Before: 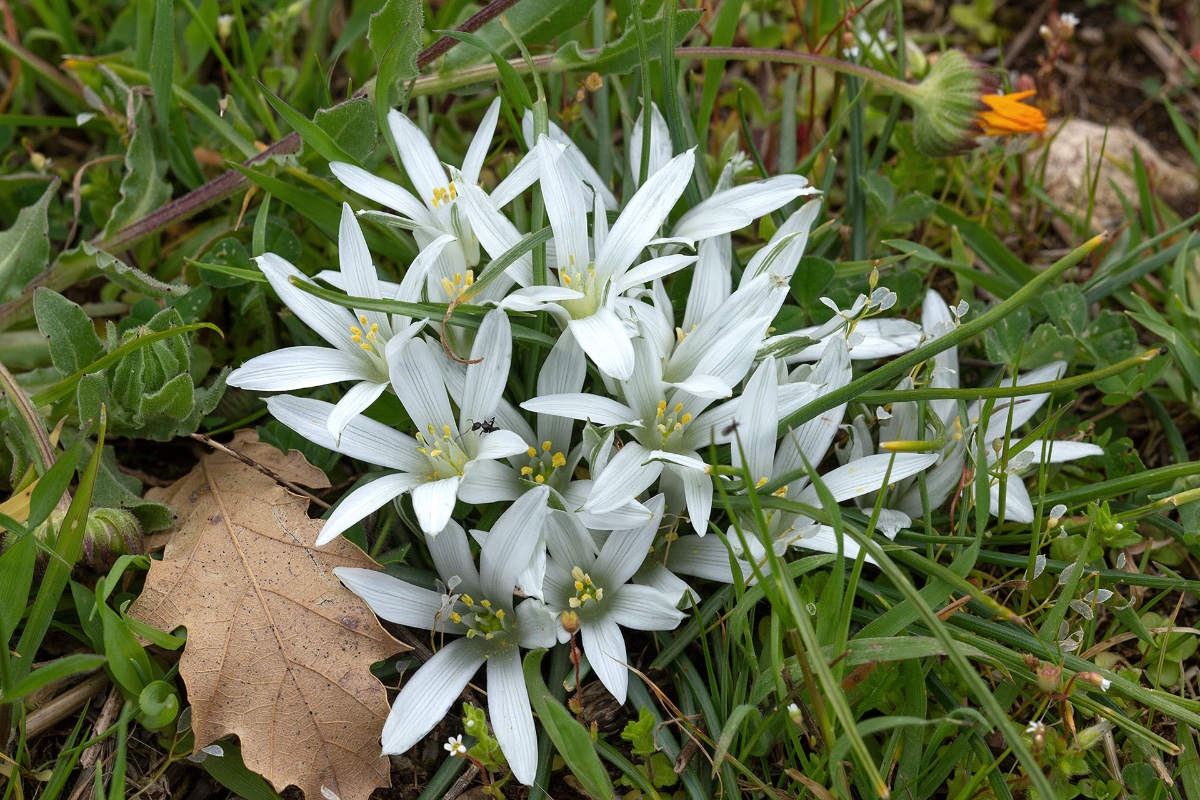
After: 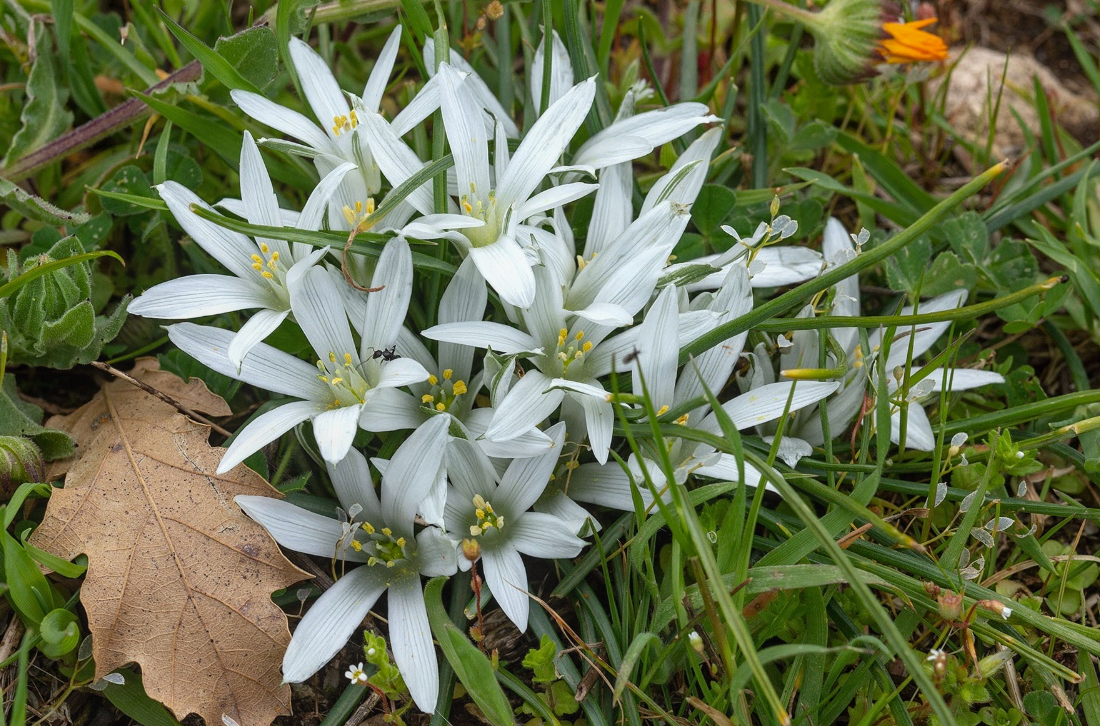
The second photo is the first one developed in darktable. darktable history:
crop and rotate: left 8.262%, top 9.226%
local contrast: detail 110%
shadows and highlights: shadows 29.32, highlights -29.32, low approximation 0.01, soften with gaussian
contrast brightness saturation: contrast -0.02, brightness -0.01, saturation 0.03
